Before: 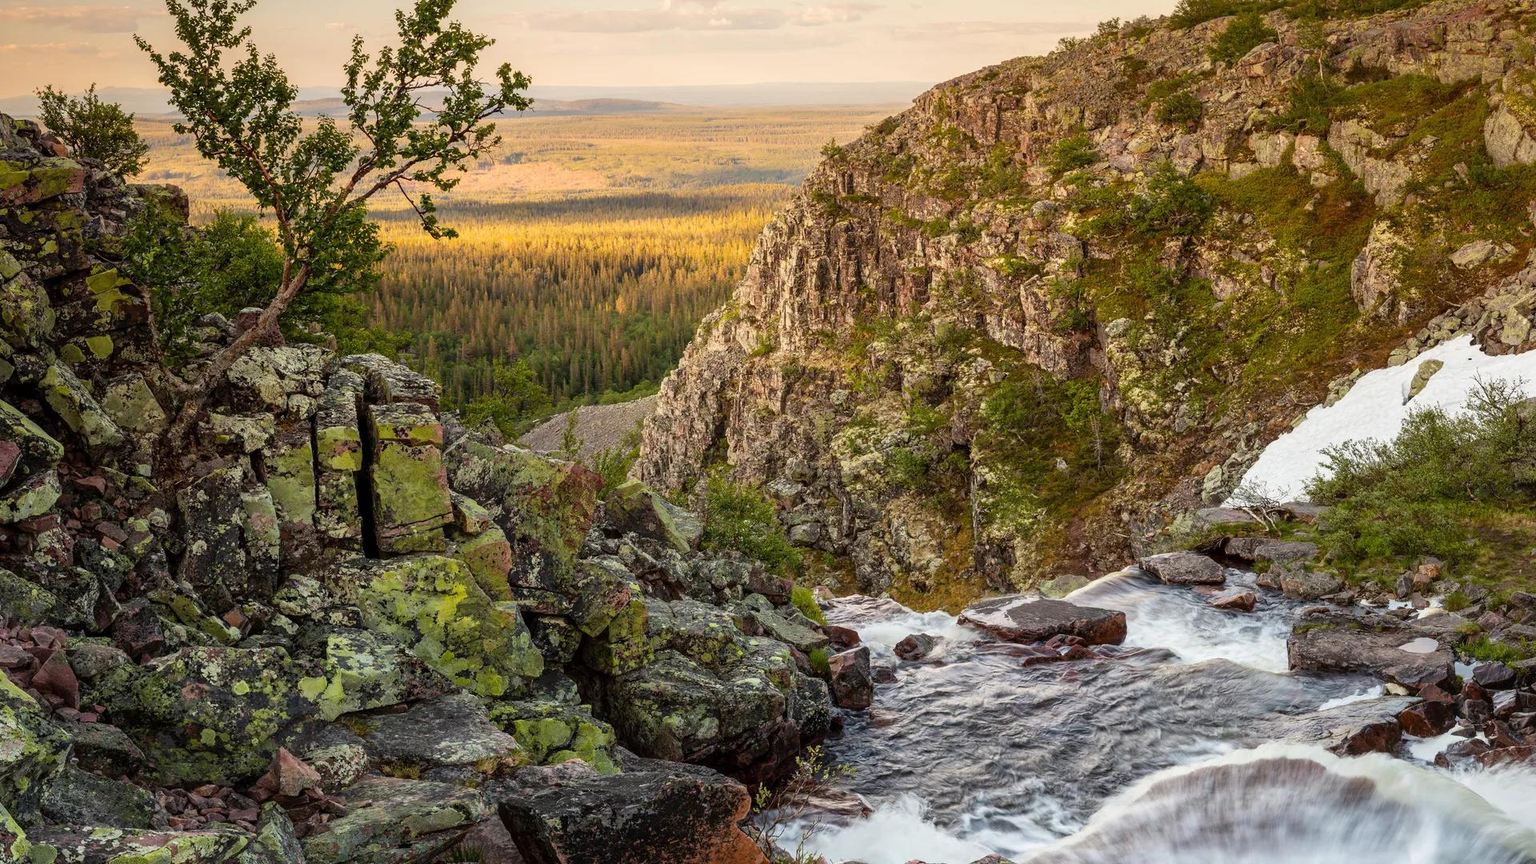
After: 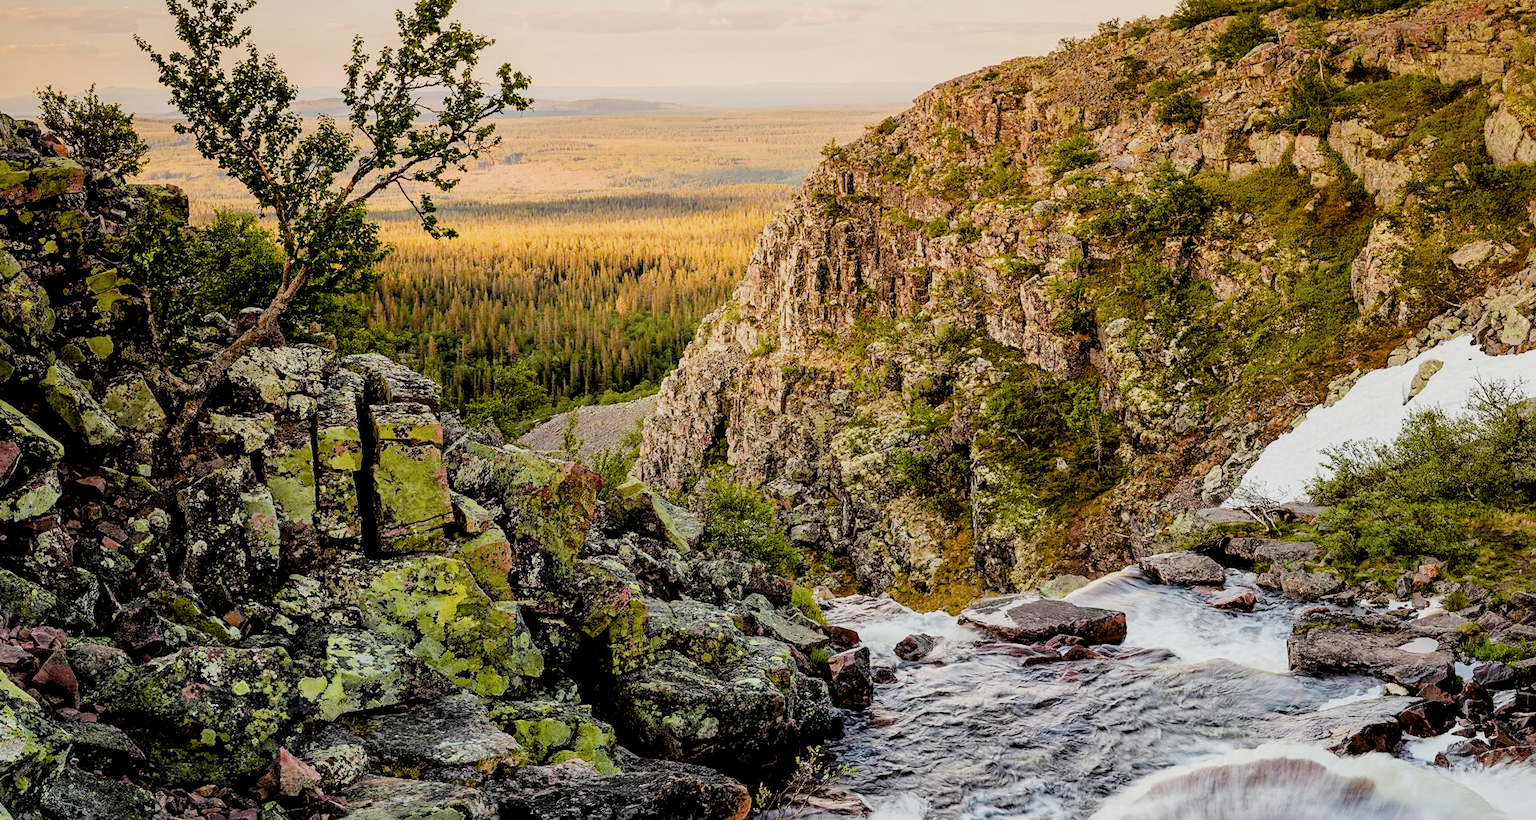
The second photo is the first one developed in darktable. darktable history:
crop and rotate: top 0.013%, bottom 5.019%
color balance rgb: power › hue 326.66°, perceptual saturation grading › global saturation 20%, perceptual saturation grading › highlights -25.464%, perceptual saturation grading › shadows 50.03%, perceptual brilliance grading › global brilliance 2.594%, perceptual brilliance grading › highlights -2.719%, perceptual brilliance grading › shadows 3.183%
filmic rgb: black relative exposure -2.89 EV, white relative exposure 4.56 EV, hardness 1.75, contrast 1.257
sharpen: amount 0.212
contrast brightness saturation: contrast 0.006, saturation -0.063
exposure: exposure 0.377 EV, compensate exposure bias true, compensate highlight preservation false
tone equalizer: edges refinement/feathering 500, mask exposure compensation -1.57 EV, preserve details no
